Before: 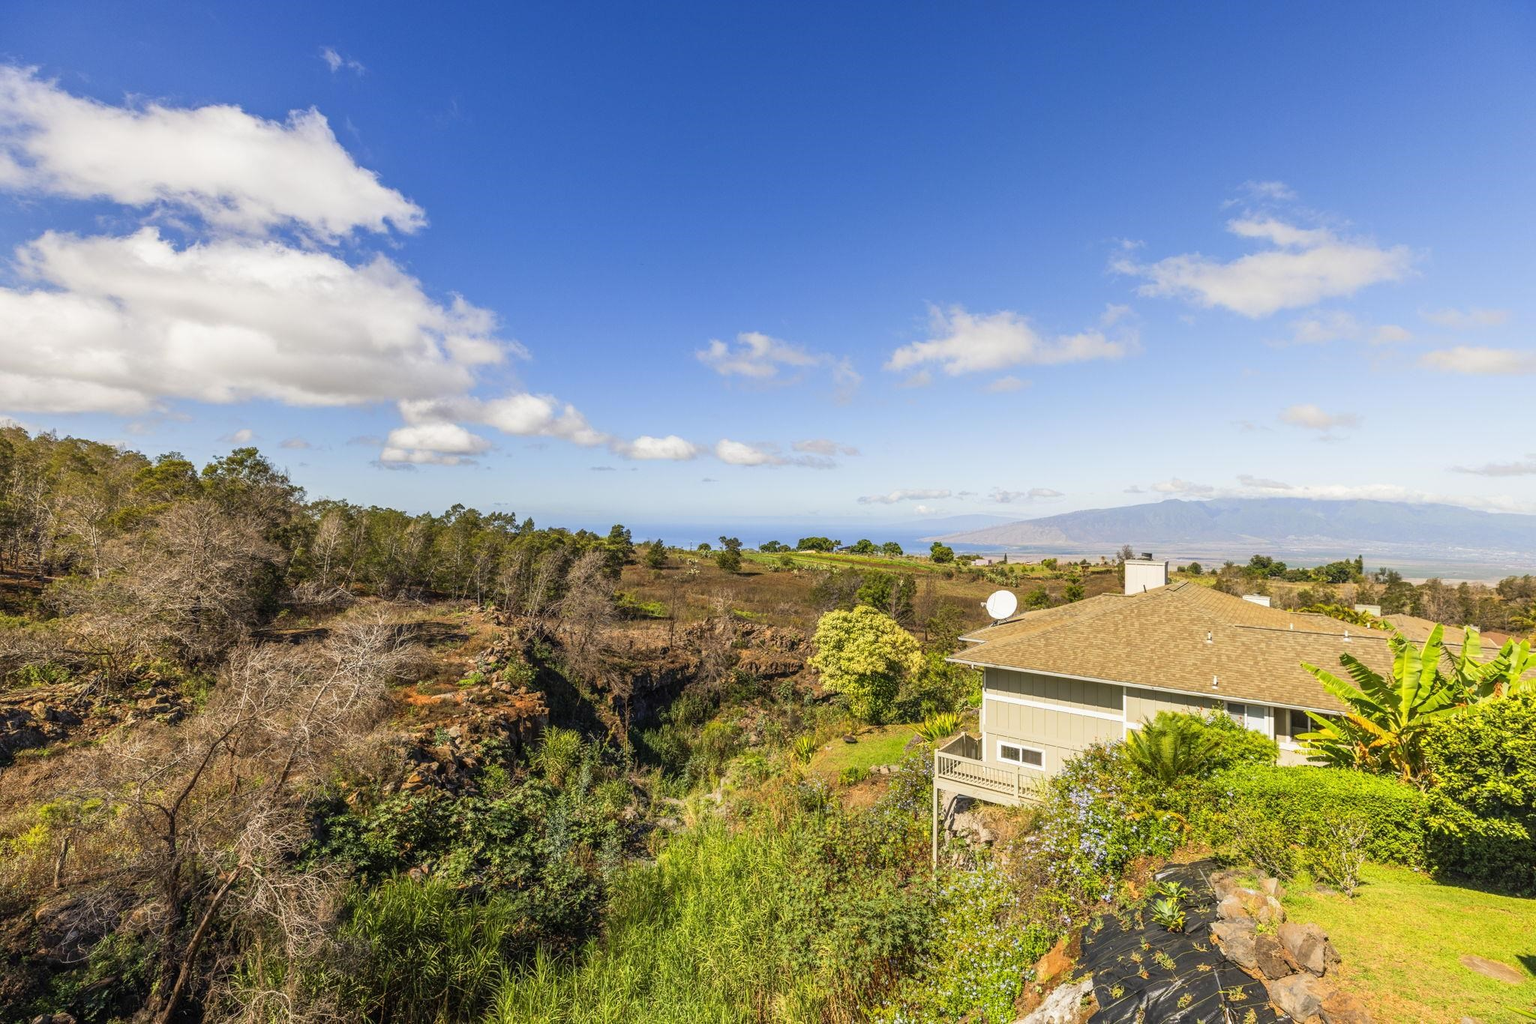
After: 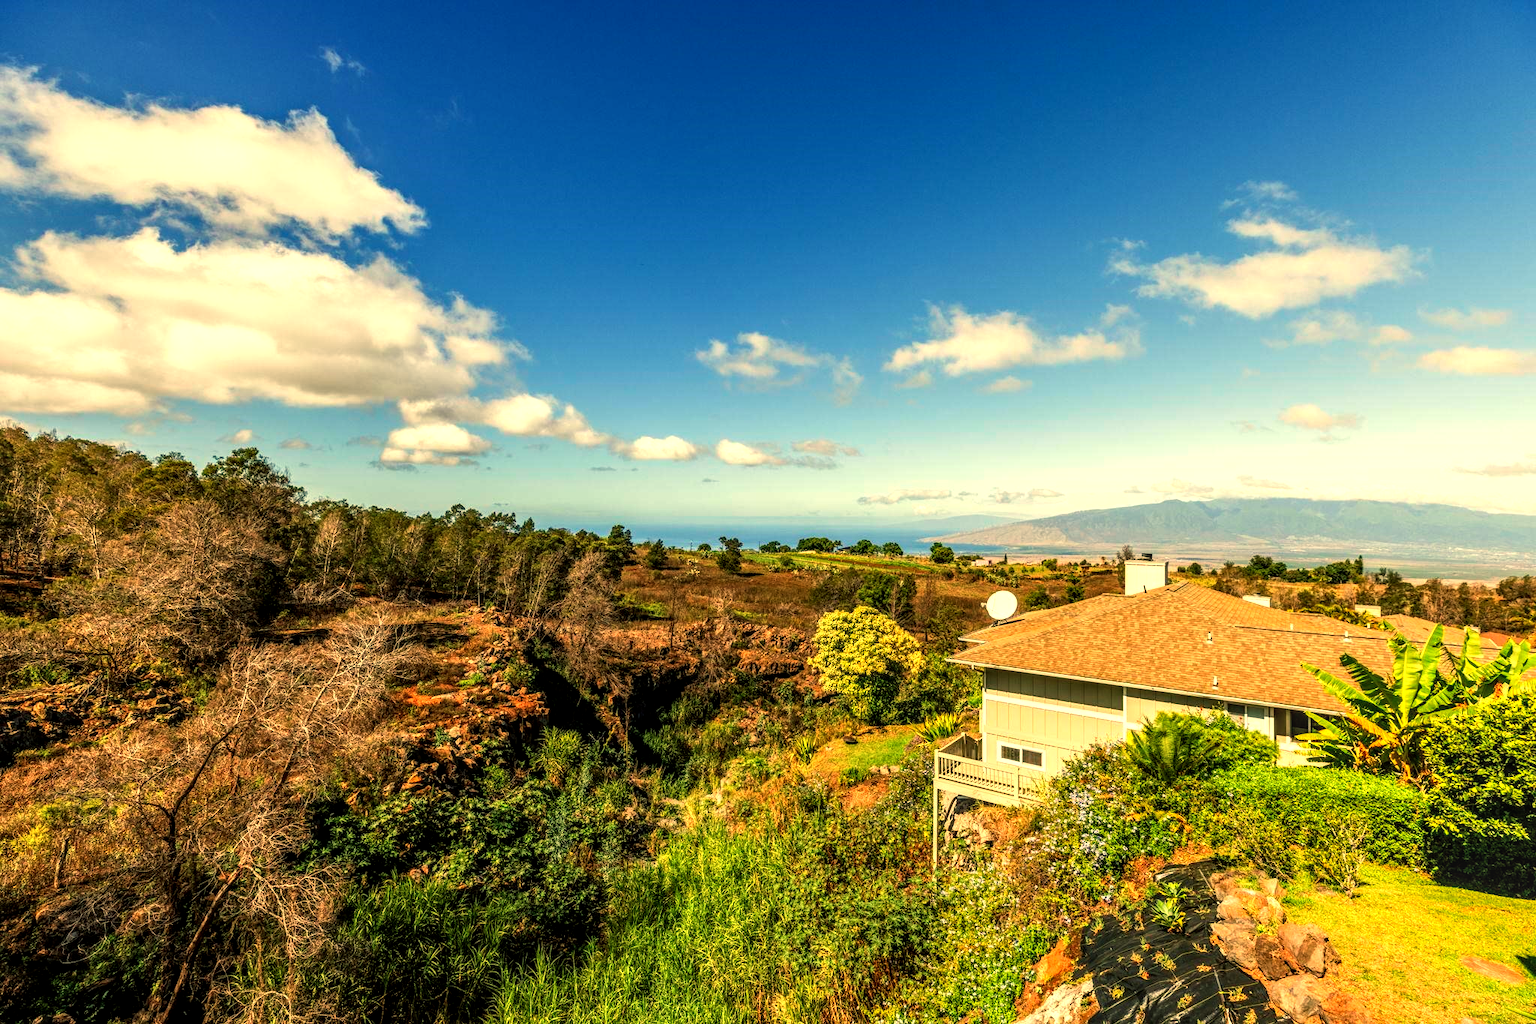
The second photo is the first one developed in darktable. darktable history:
color balance: mode lift, gamma, gain (sRGB), lift [1.014, 0.966, 0.918, 0.87], gamma [0.86, 0.734, 0.918, 0.976], gain [1.063, 1.13, 1.063, 0.86]
local contrast: on, module defaults
